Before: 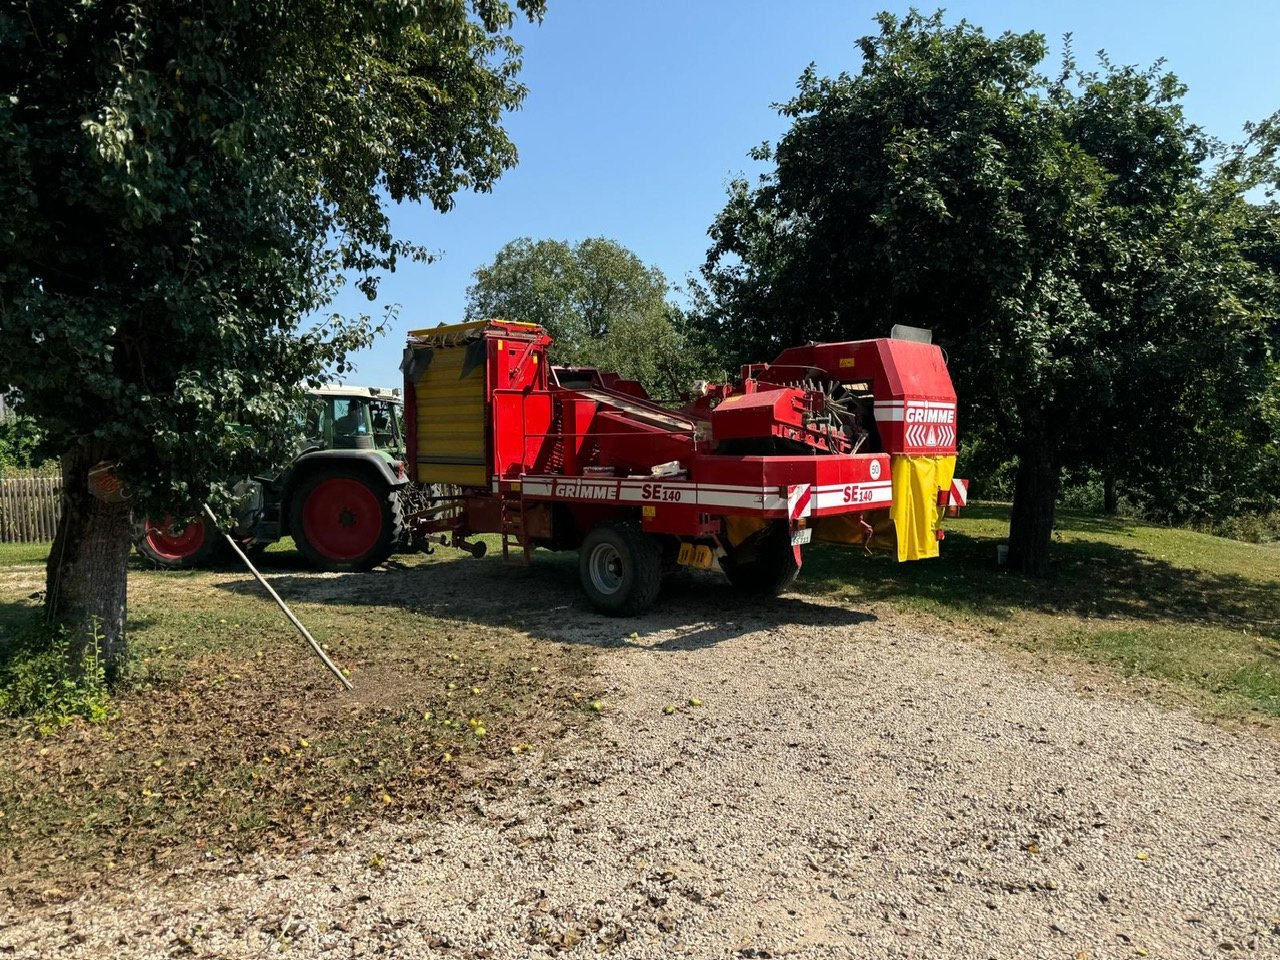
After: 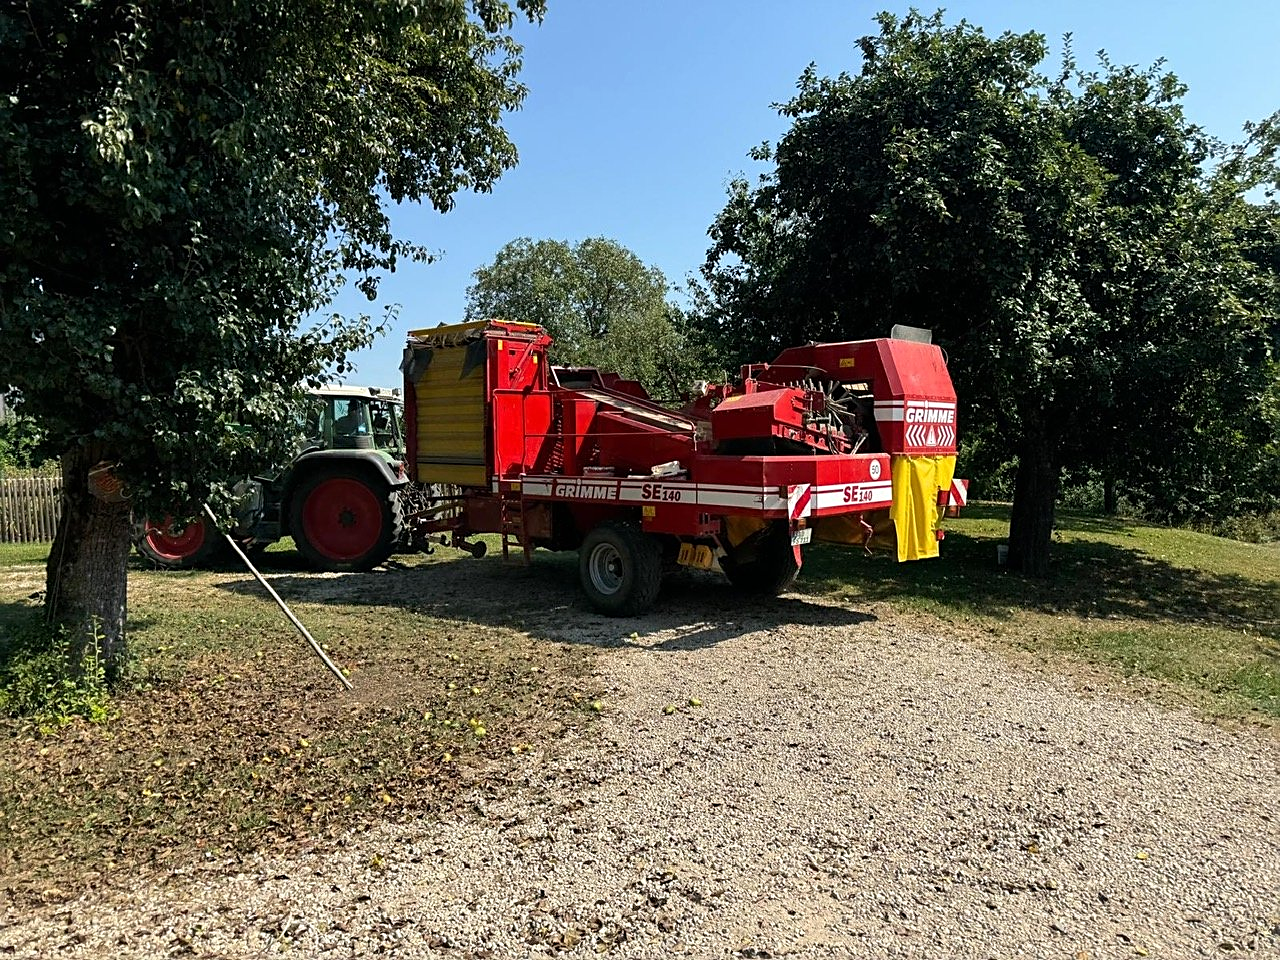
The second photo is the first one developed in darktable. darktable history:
sharpen: amount 0.499
exposure: exposure 0.026 EV, compensate exposure bias true, compensate highlight preservation false
